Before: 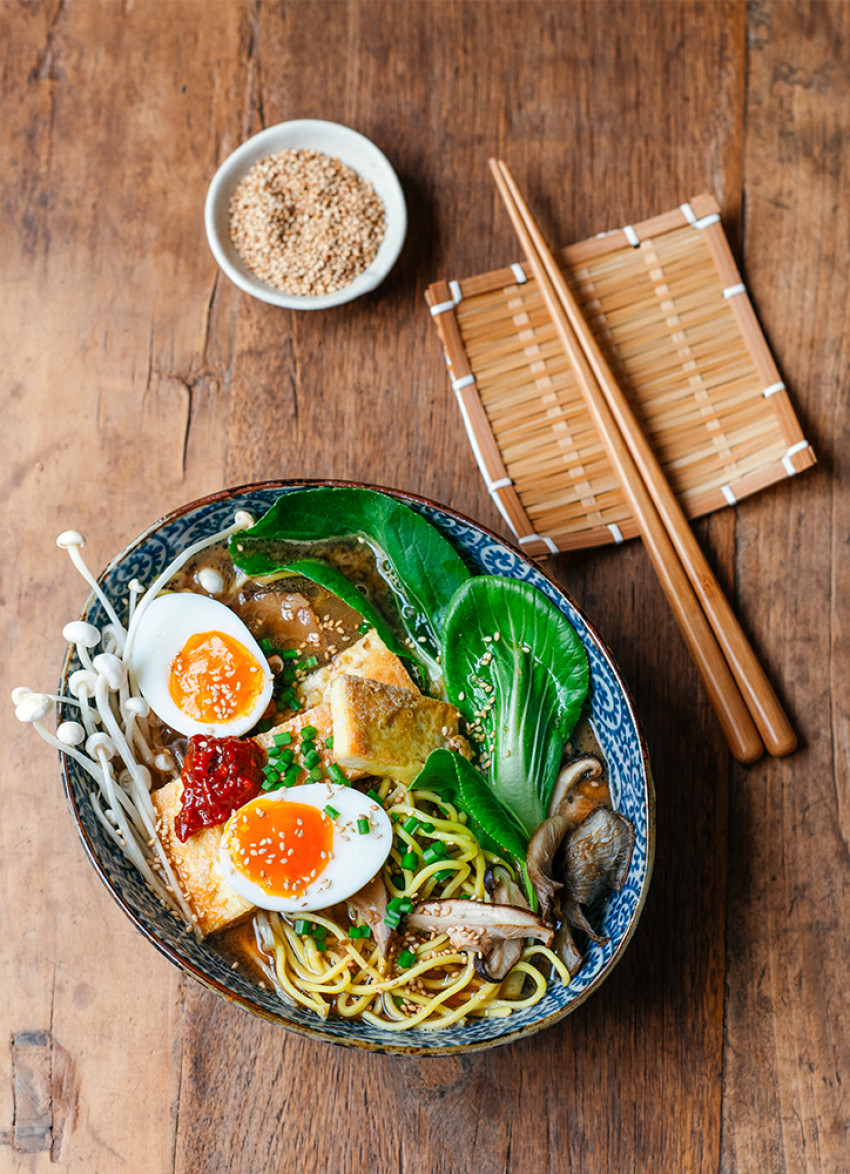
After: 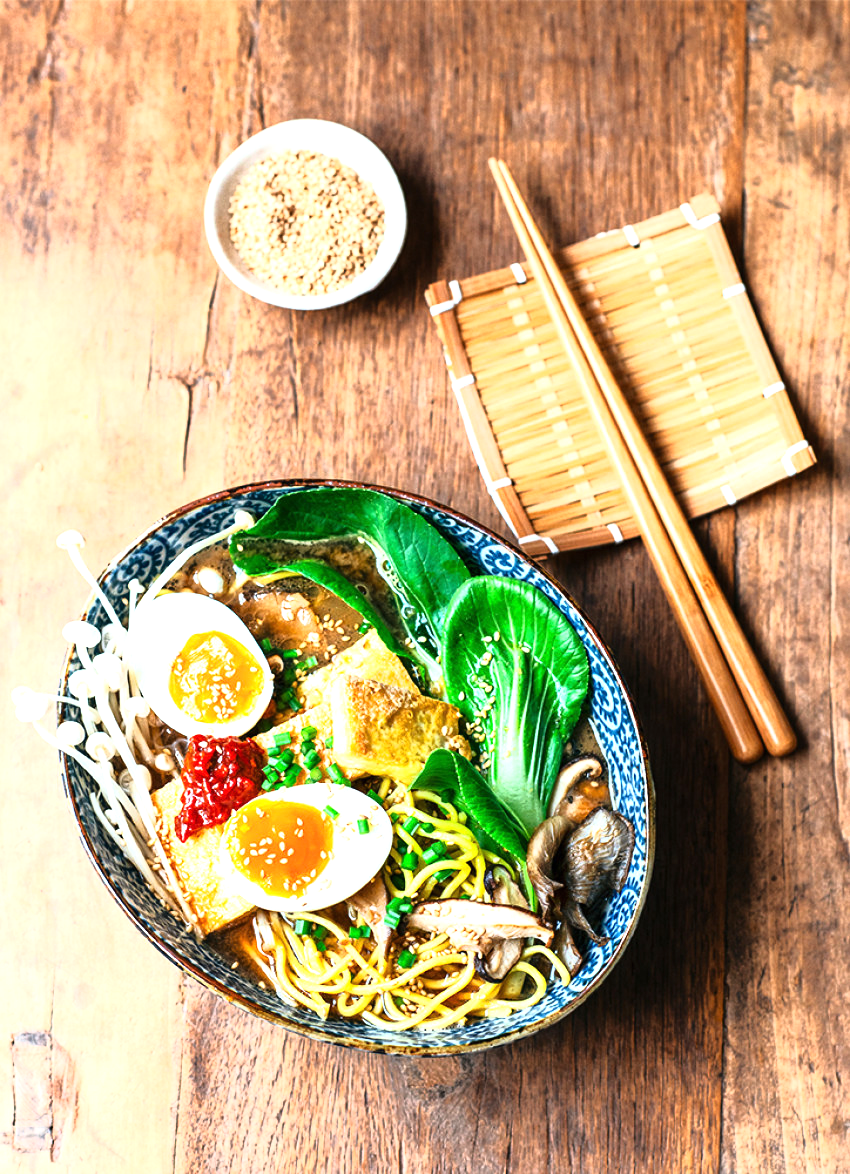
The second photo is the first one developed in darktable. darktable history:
rgb curve: curves: ch0 [(0, 0) (0.415, 0.237) (1, 1)]
base curve: curves: ch0 [(0, 0) (0.028, 0.03) (0.121, 0.232) (0.46, 0.748) (0.859, 0.968) (1, 1)]
exposure: black level correction 0, exposure 1.2 EV, compensate highlight preservation false
